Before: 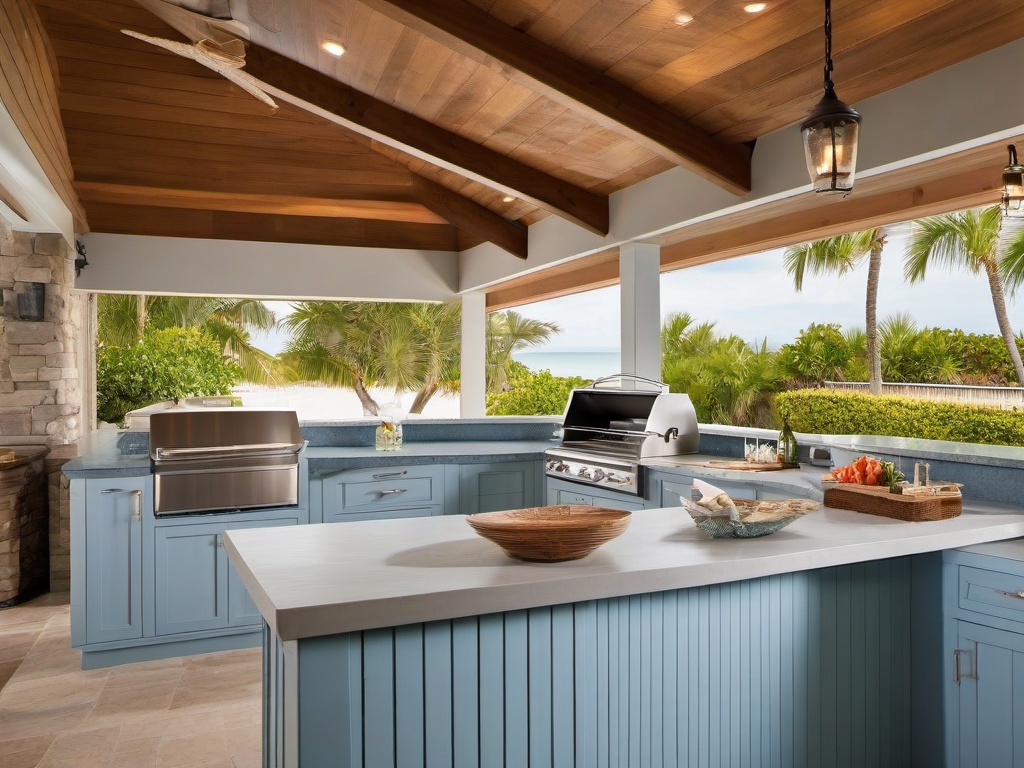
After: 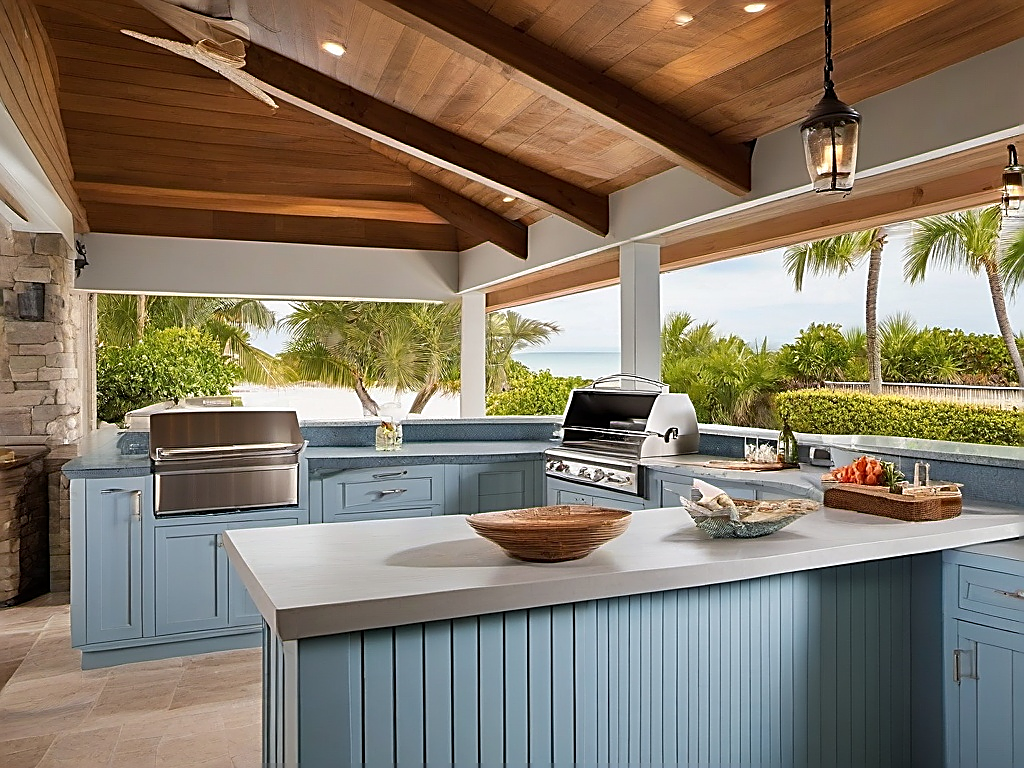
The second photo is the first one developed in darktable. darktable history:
sharpen: radius 1.73, amount 1.297
